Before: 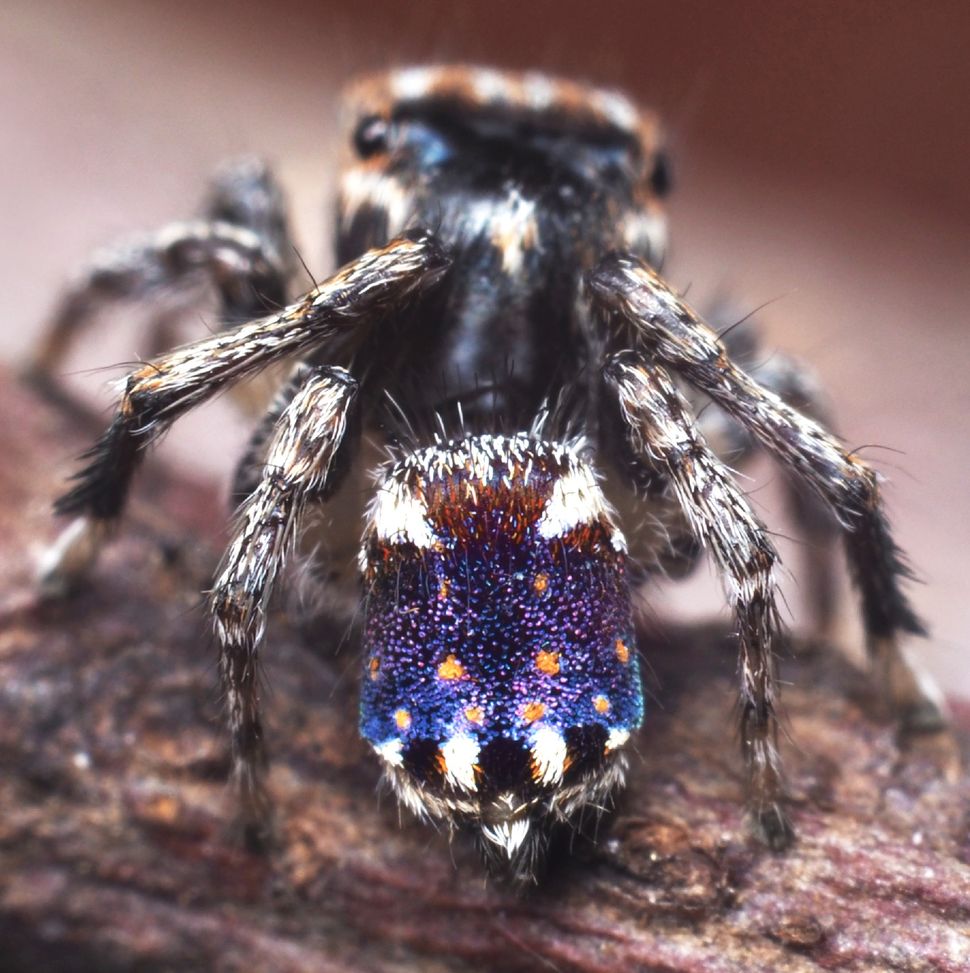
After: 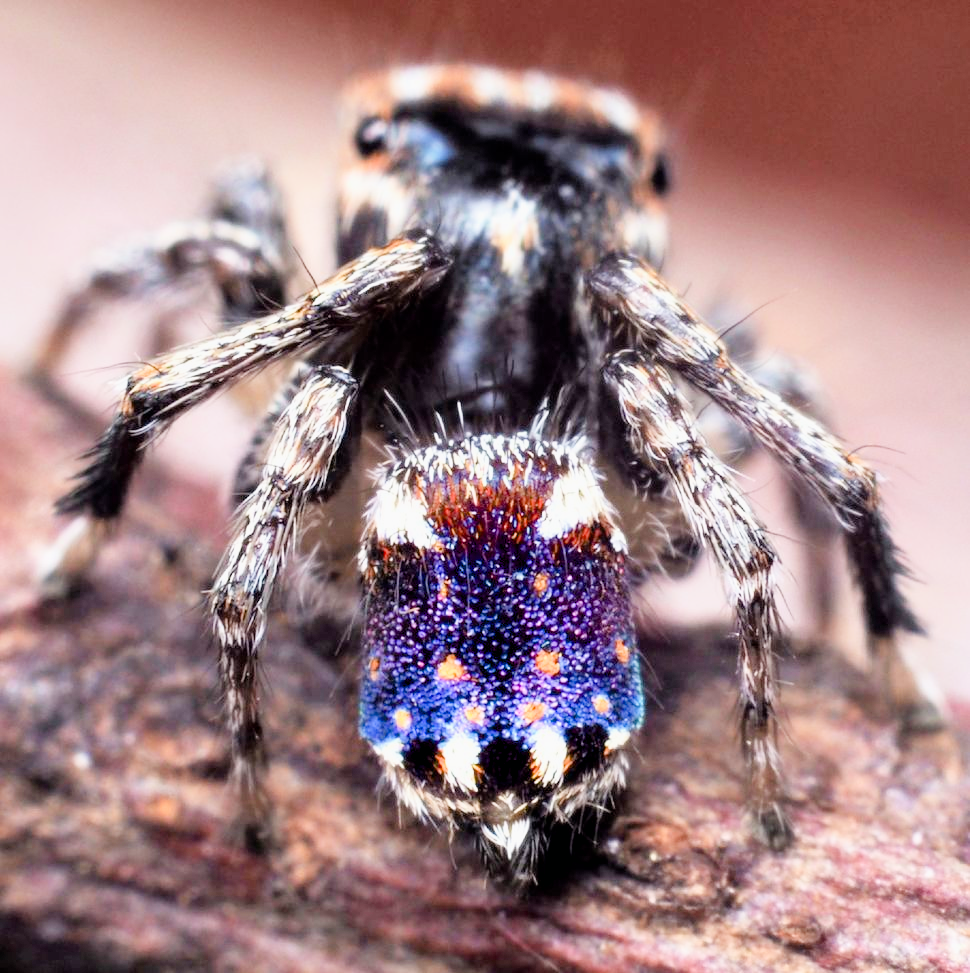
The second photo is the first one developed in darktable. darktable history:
exposure: black level correction 0.01, exposure 1 EV, compensate exposure bias true, compensate highlight preservation false
tone equalizer: -8 EV -0.377 EV, -7 EV -0.364 EV, -6 EV -0.323 EV, -5 EV -0.237 EV, -3 EV 0.218 EV, -2 EV 0.341 EV, -1 EV 0.391 EV, +0 EV 0.439 EV, mask exposure compensation -0.485 EV
color correction: highlights b* -0.027, saturation 1.12
filmic rgb: black relative exposure -7.65 EV, white relative exposure 4.56 EV, hardness 3.61
